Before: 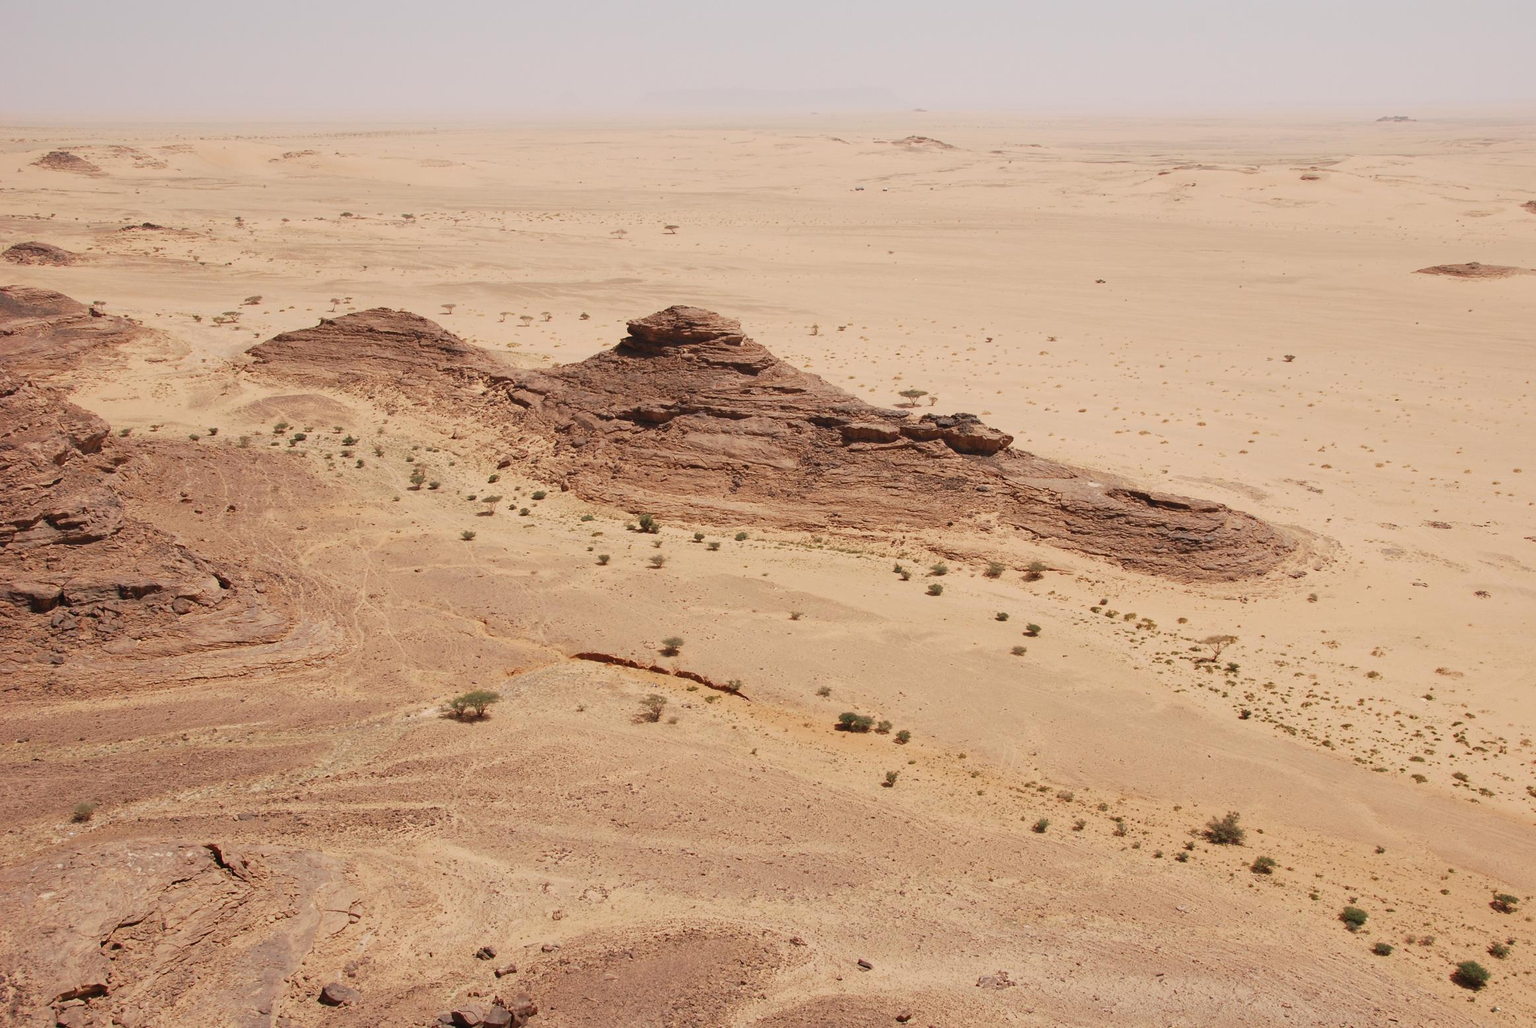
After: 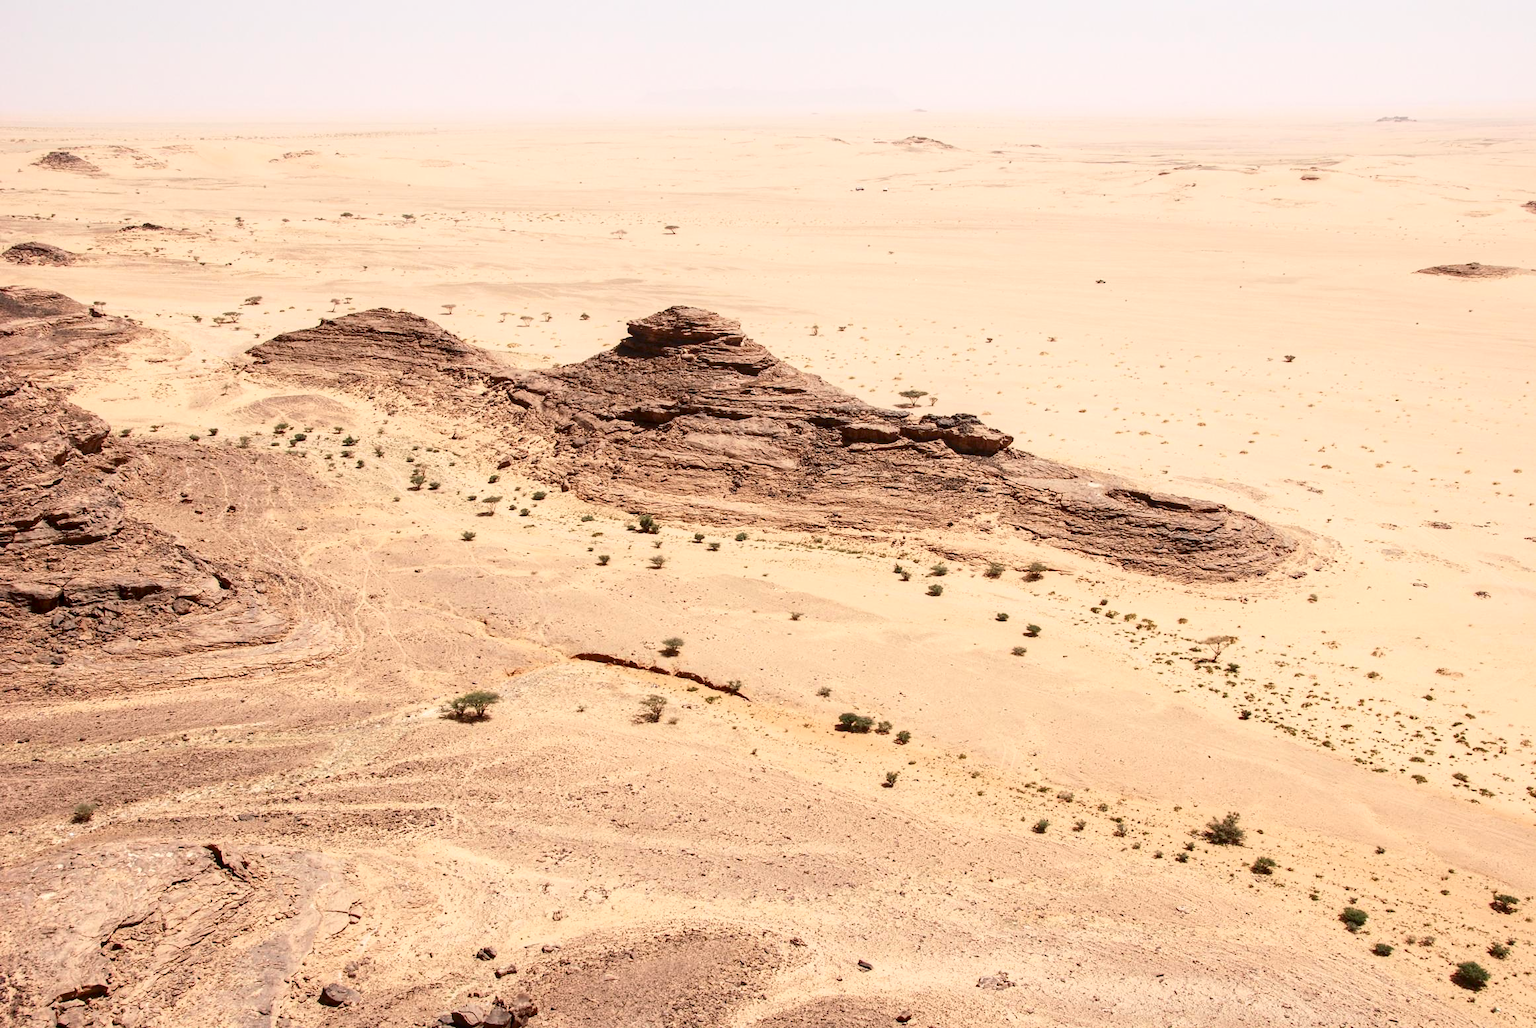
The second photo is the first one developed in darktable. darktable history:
exposure: black level correction 0.003, exposure 0.383 EV, compensate highlight preservation false
local contrast: on, module defaults
contrast brightness saturation: contrast 0.28
